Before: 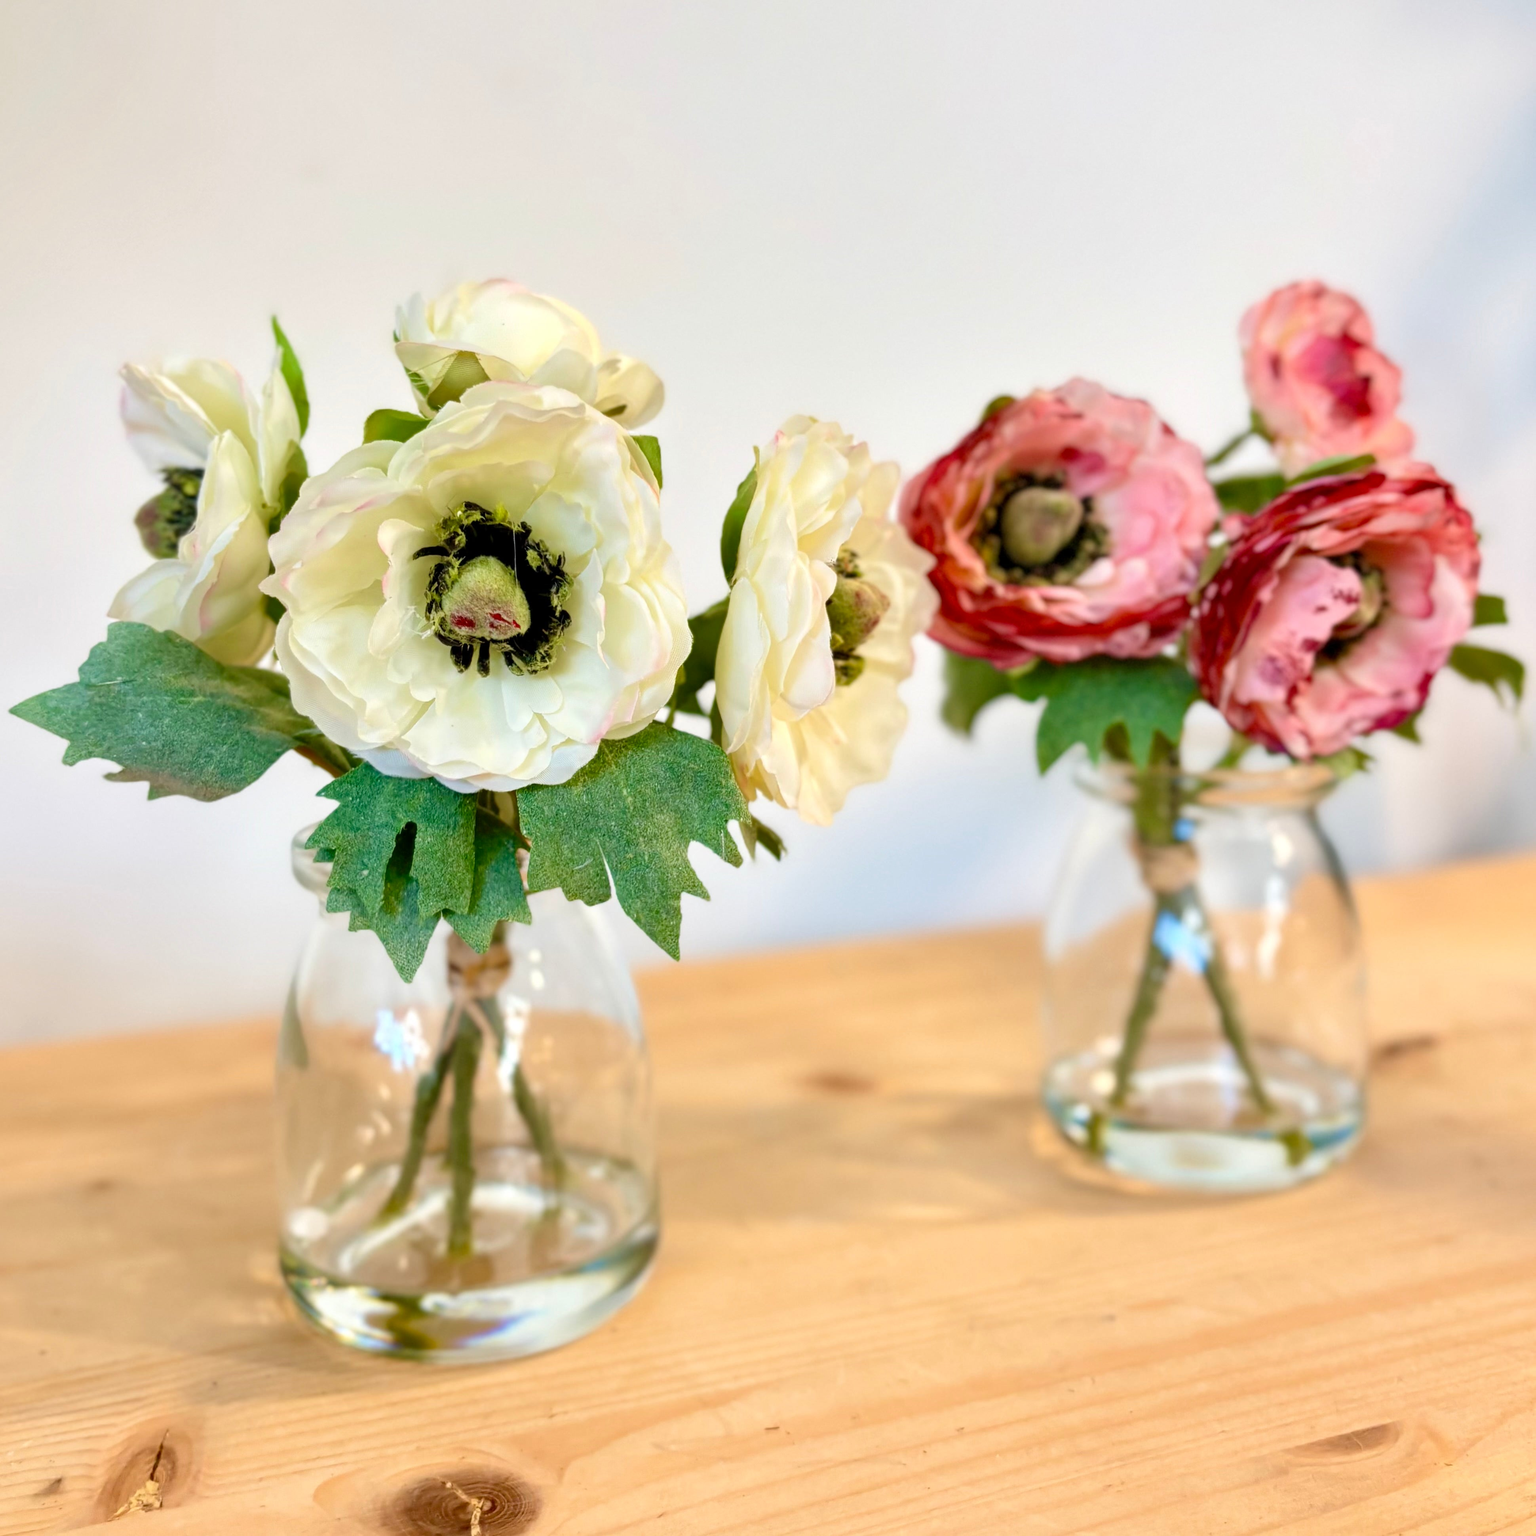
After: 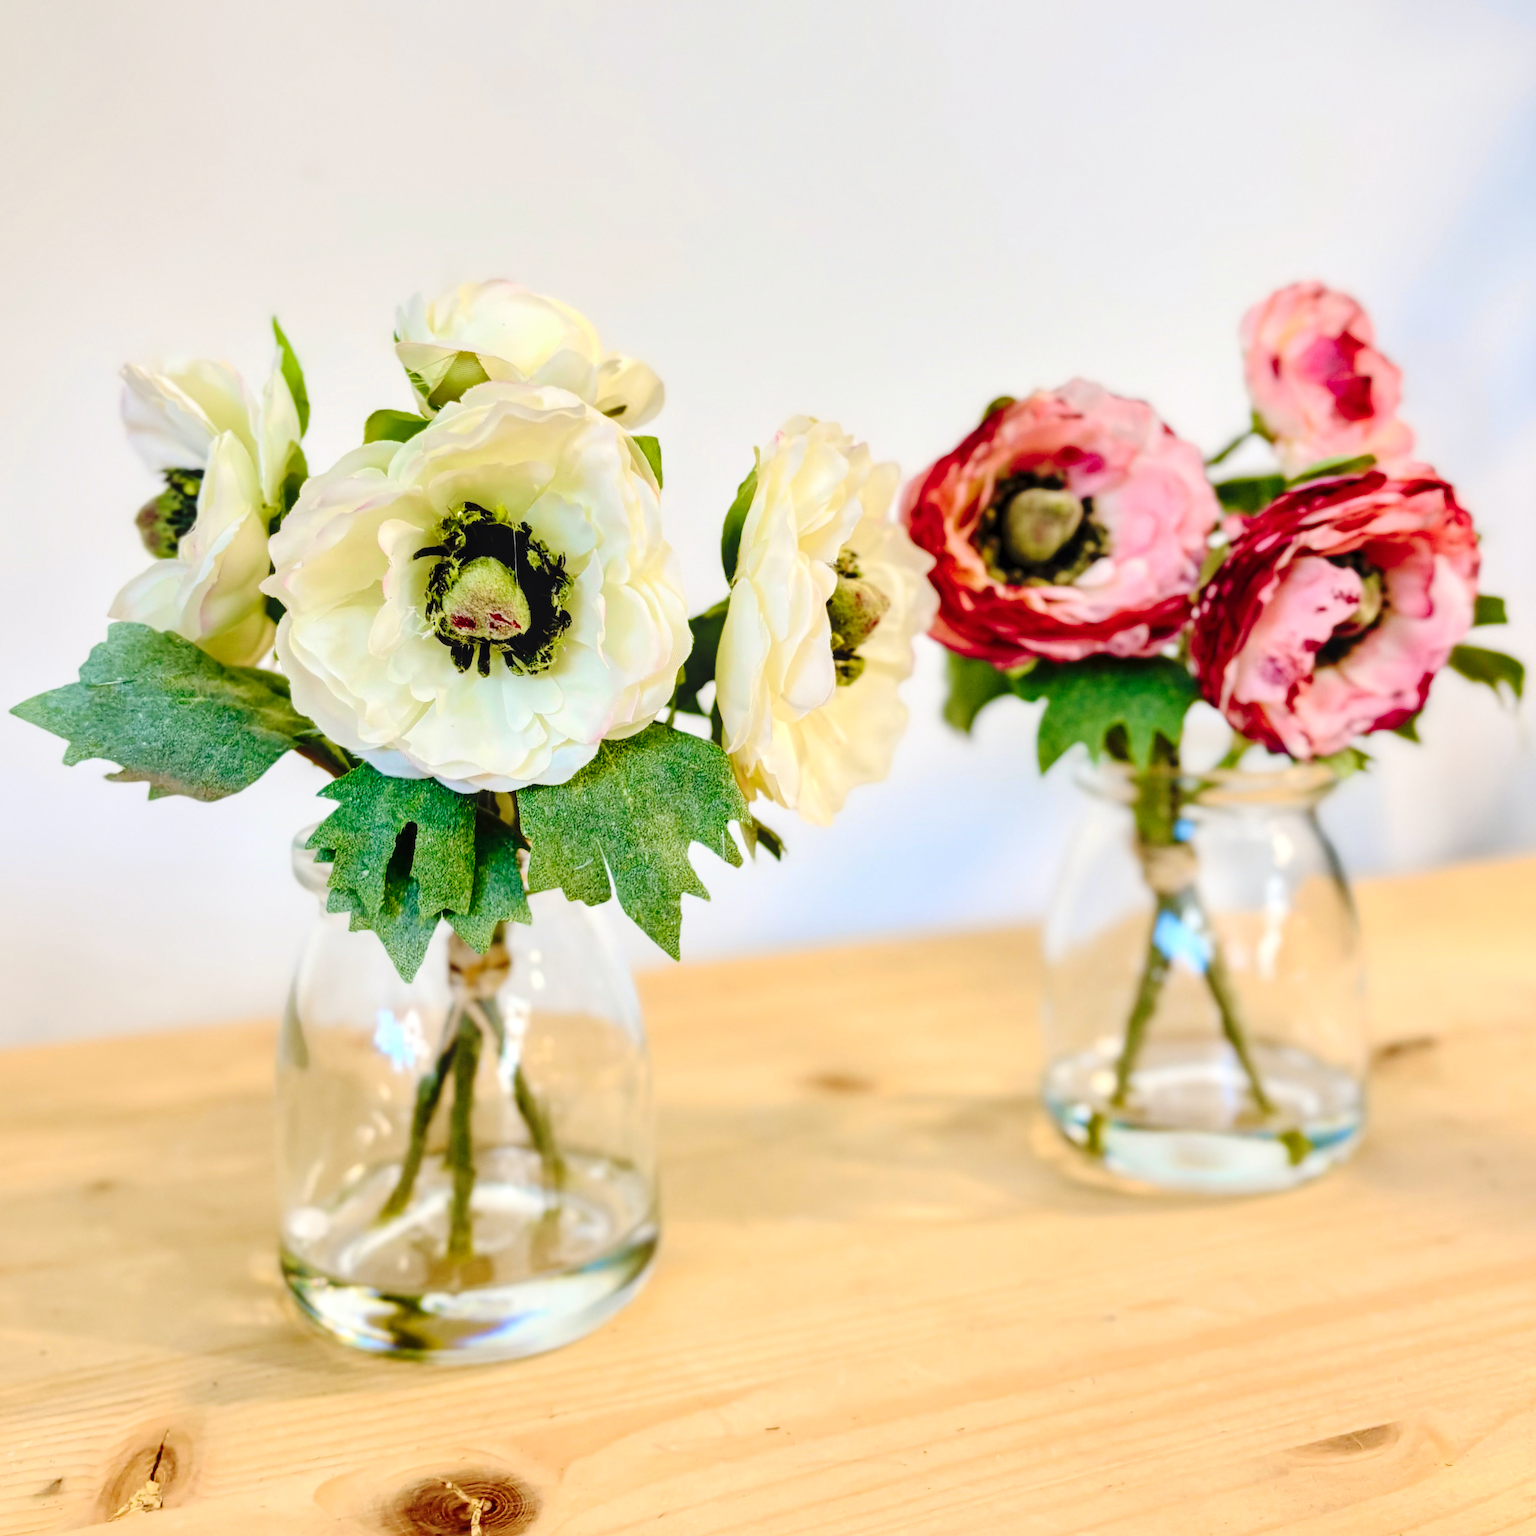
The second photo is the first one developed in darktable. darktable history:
tone curve: curves: ch0 [(0, 0.011) (0.139, 0.106) (0.295, 0.271) (0.499, 0.523) (0.739, 0.782) (0.857, 0.879) (1, 0.967)]; ch1 [(0, 0) (0.272, 0.249) (0.388, 0.385) (0.469, 0.456) (0.495, 0.497) (0.524, 0.518) (0.602, 0.623) (0.725, 0.779) (1, 1)]; ch2 [(0, 0) (0.125, 0.089) (0.353, 0.329) (0.443, 0.408) (0.502, 0.499) (0.548, 0.549) (0.608, 0.635) (1, 1)], color space Lab, independent channels, preserve colors none
local contrast: detail 135%, midtone range 0.75
base curve: curves: ch0 [(0, 0.024) (0.055, 0.065) (0.121, 0.166) (0.236, 0.319) (0.693, 0.726) (1, 1)], preserve colors none
